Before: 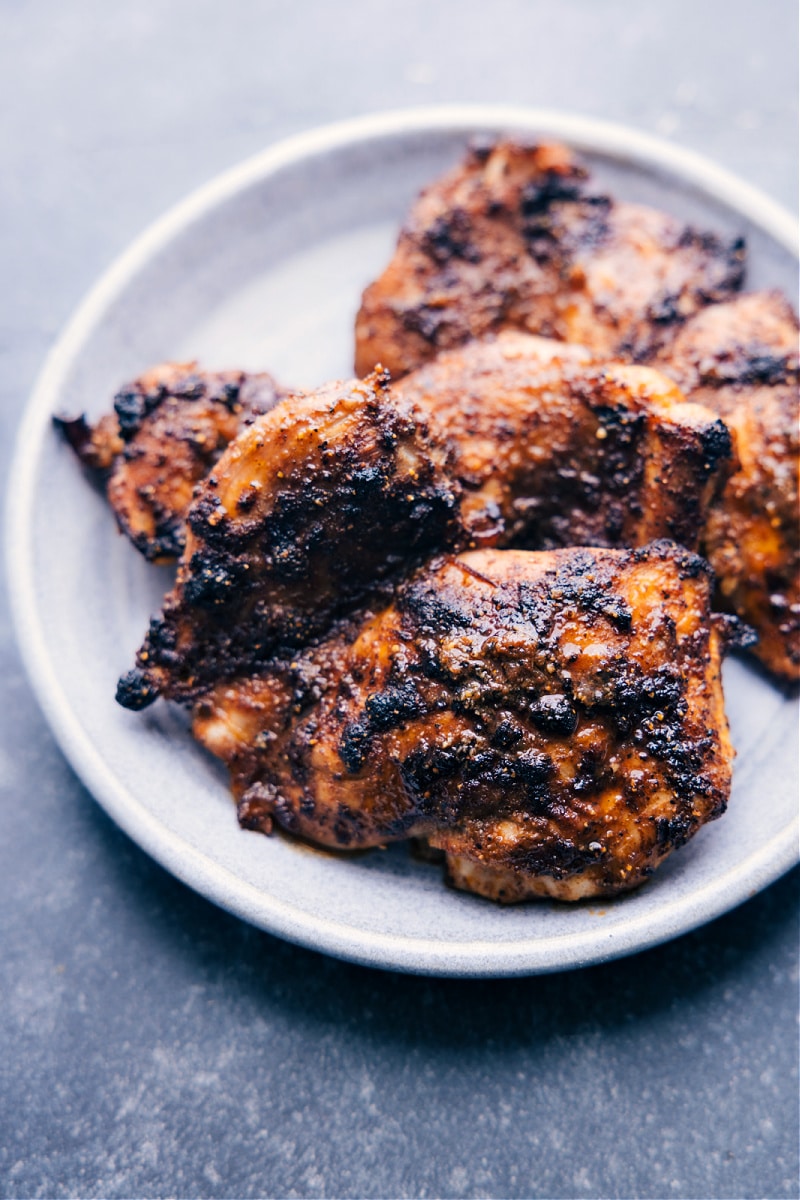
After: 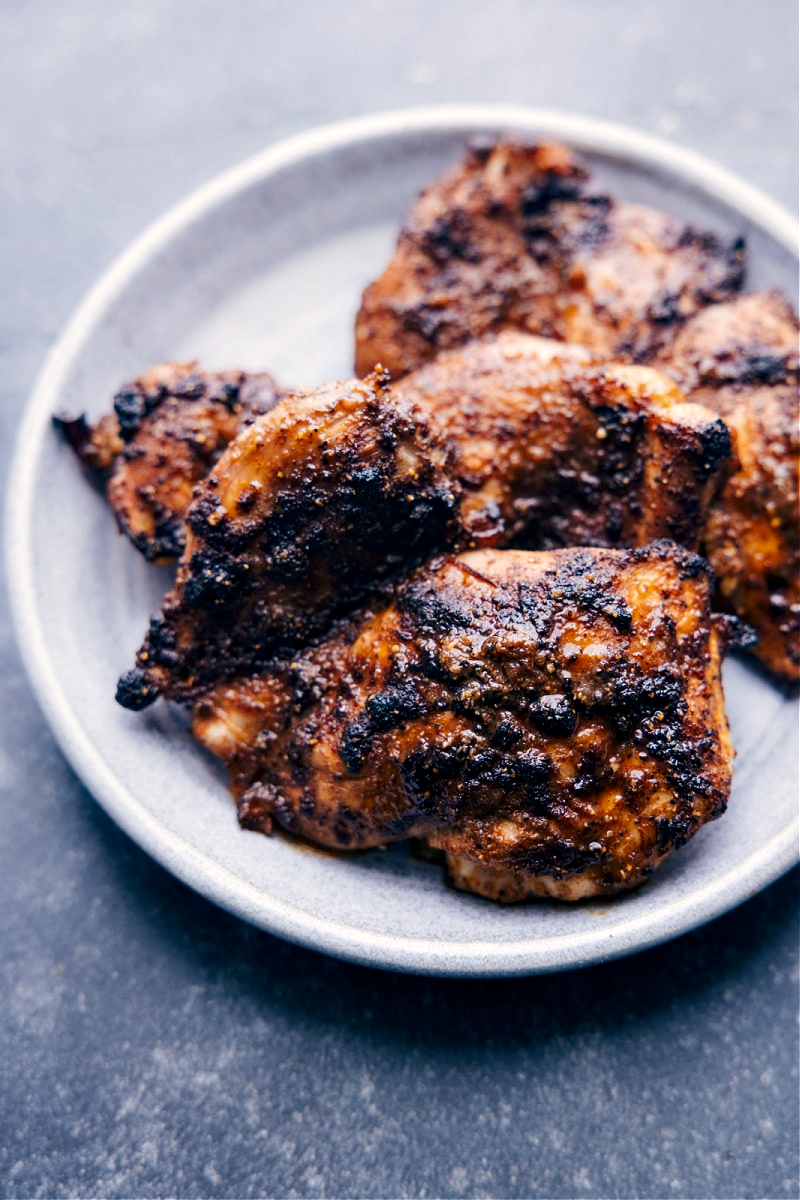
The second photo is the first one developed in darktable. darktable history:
contrast brightness saturation: brightness -0.098
local contrast: highlights 105%, shadows 98%, detail 120%, midtone range 0.2
